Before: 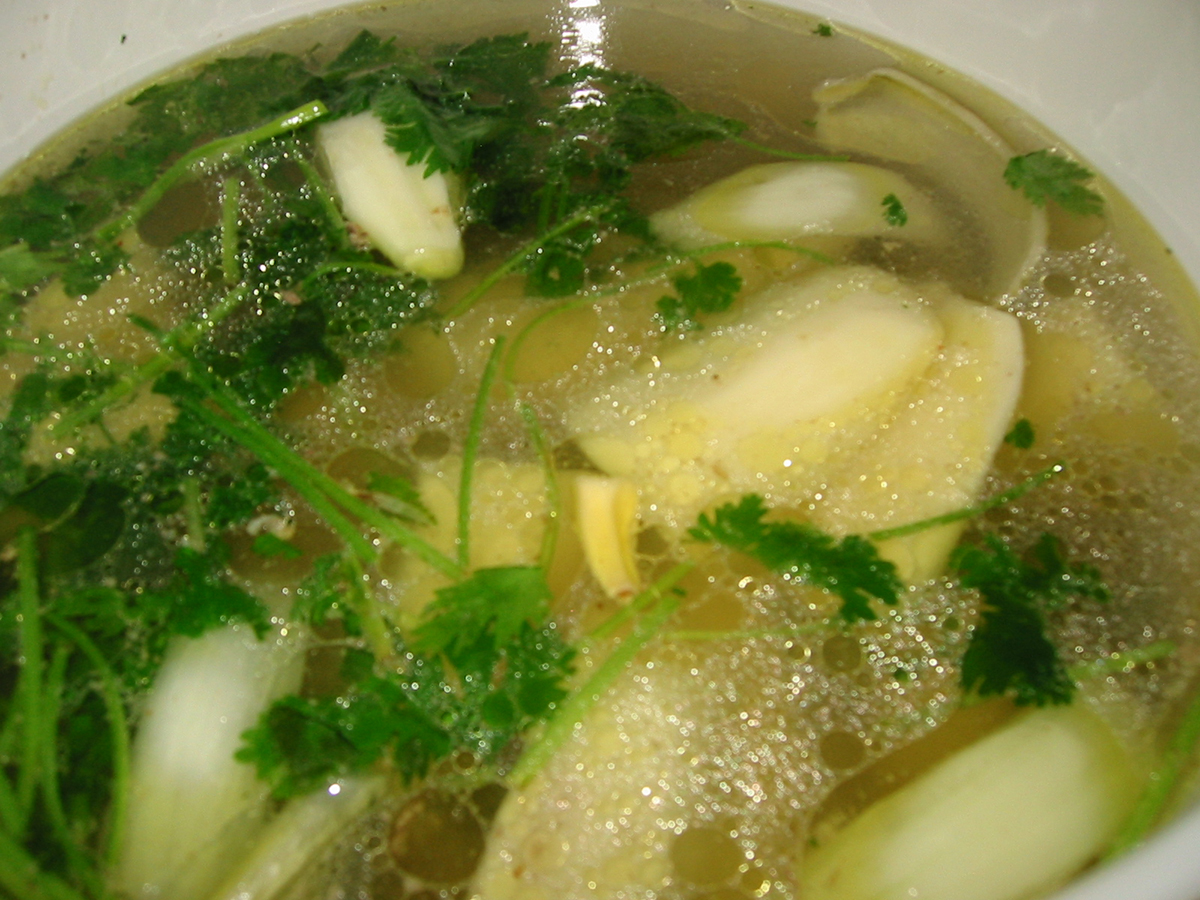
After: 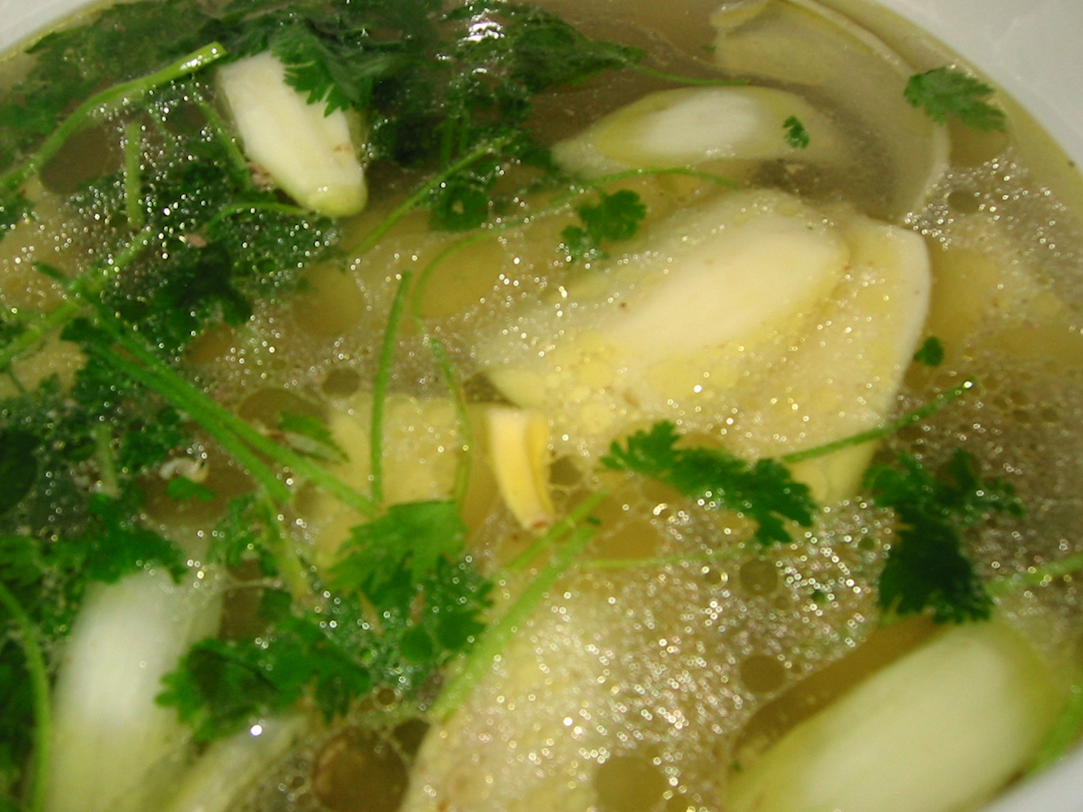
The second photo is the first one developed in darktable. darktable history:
levels: levels [0, 0.498, 0.996]
crop and rotate: angle 1.96°, left 5.673%, top 5.673%
